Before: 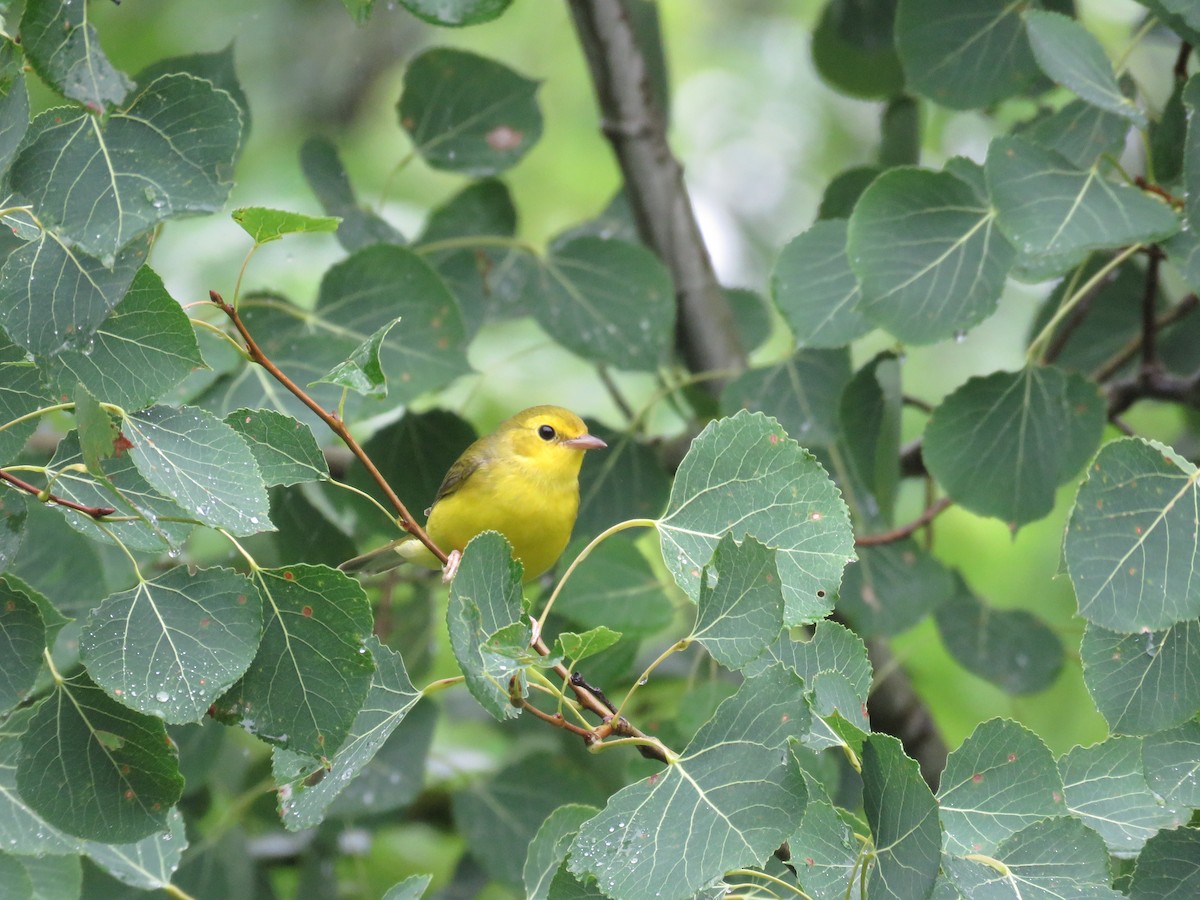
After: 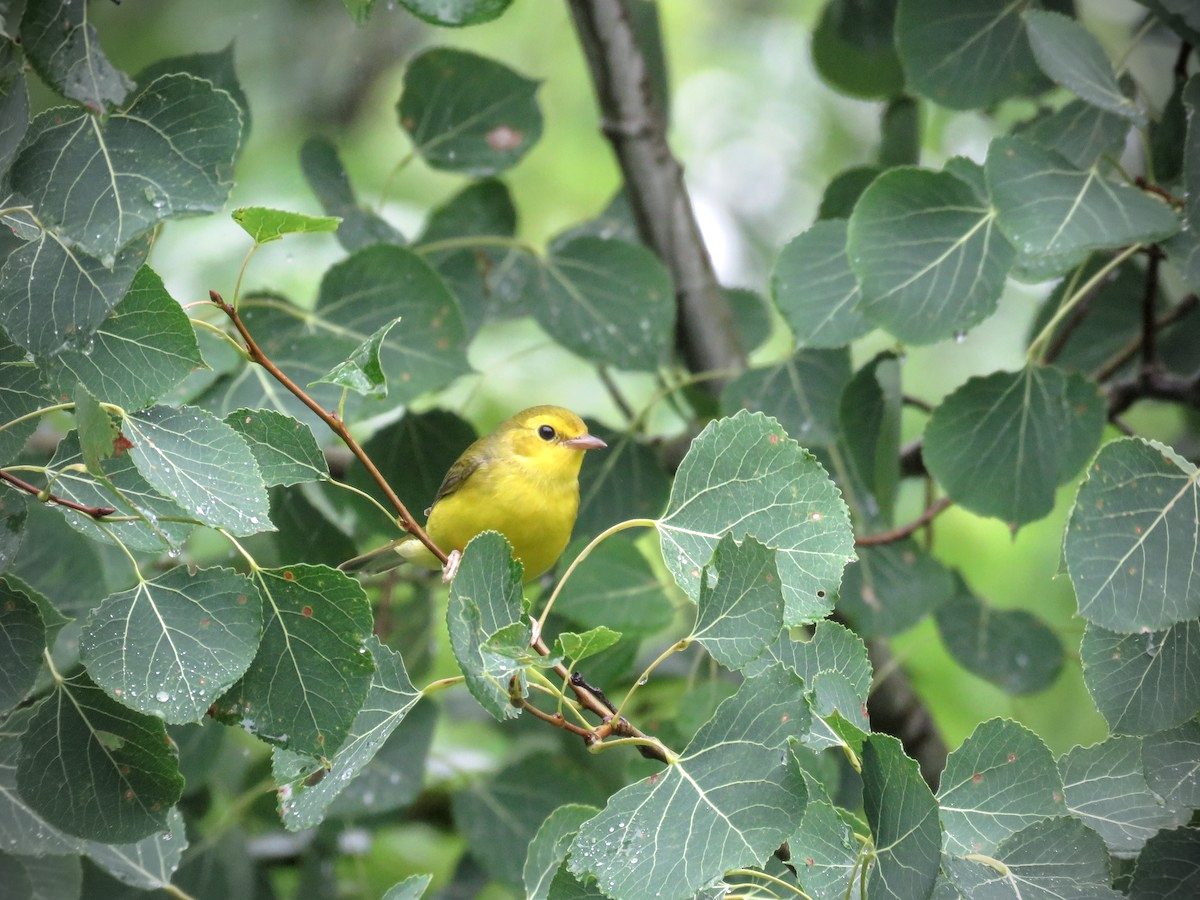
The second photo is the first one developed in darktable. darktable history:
local contrast: on, module defaults
shadows and highlights: shadows -29.04, highlights 30.71
vignetting: brightness -0.826
